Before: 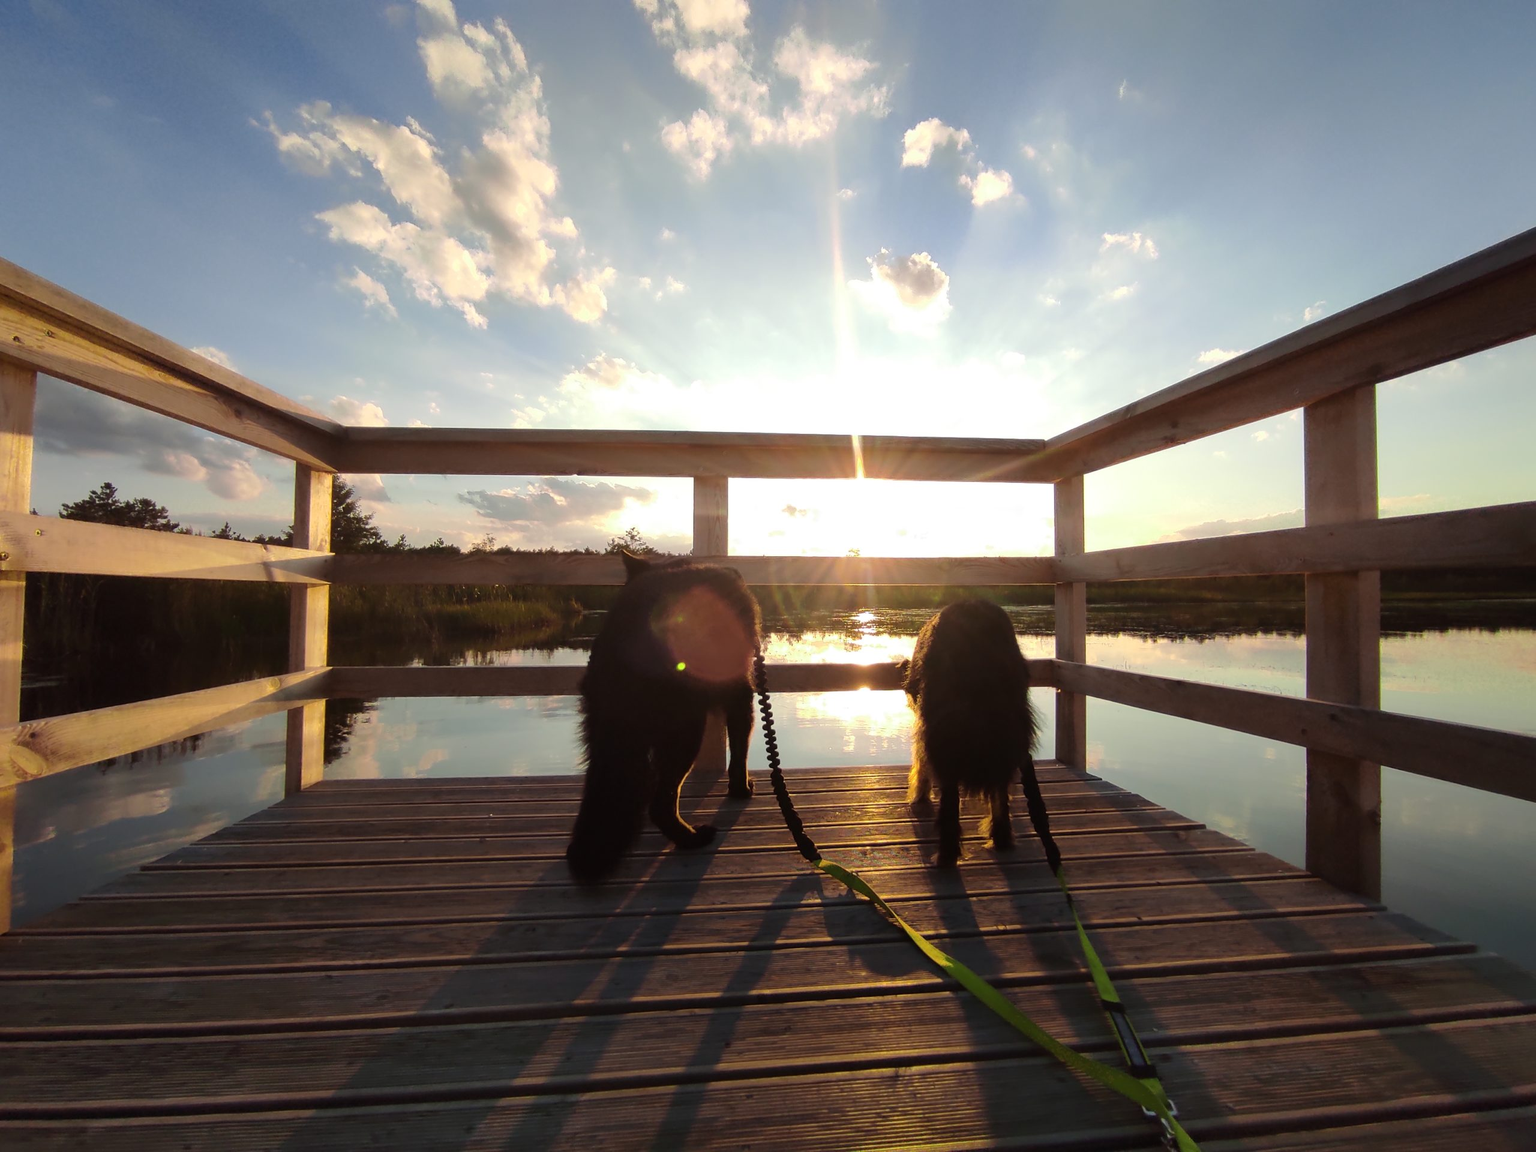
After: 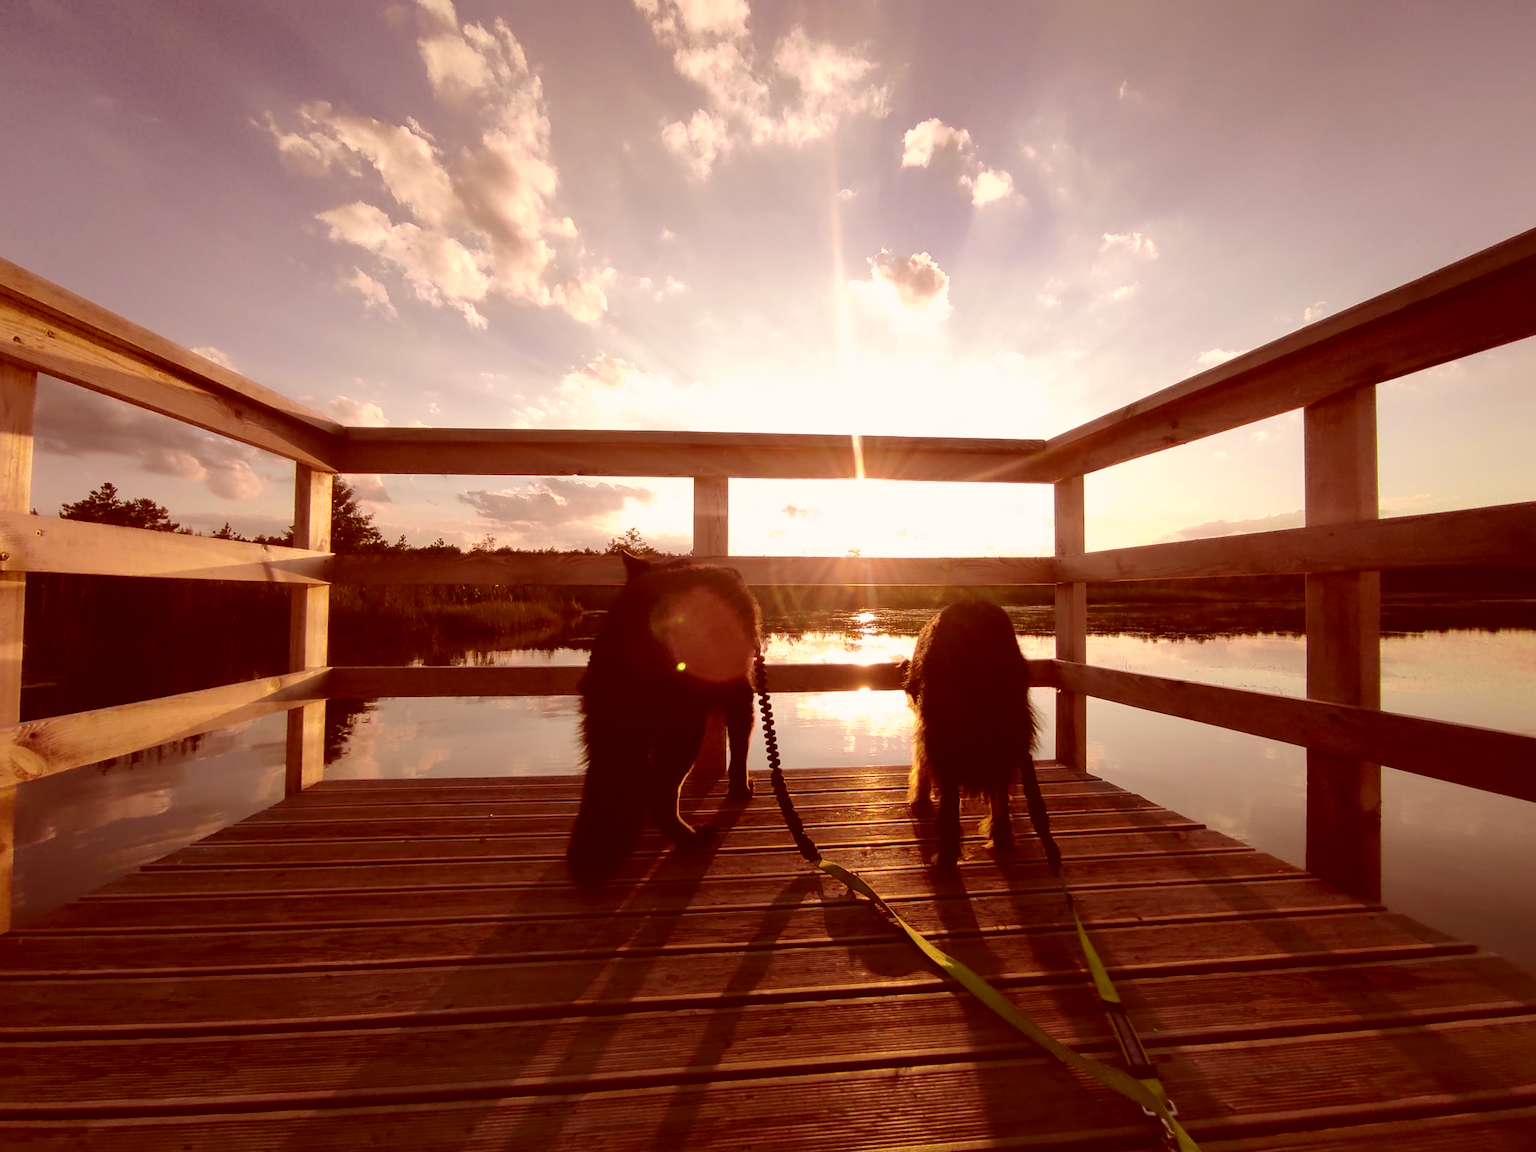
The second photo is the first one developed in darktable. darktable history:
color correction: highlights a* 9.48, highlights b* 8.84, shadows a* 39.73, shadows b* 39.94, saturation 0.776
